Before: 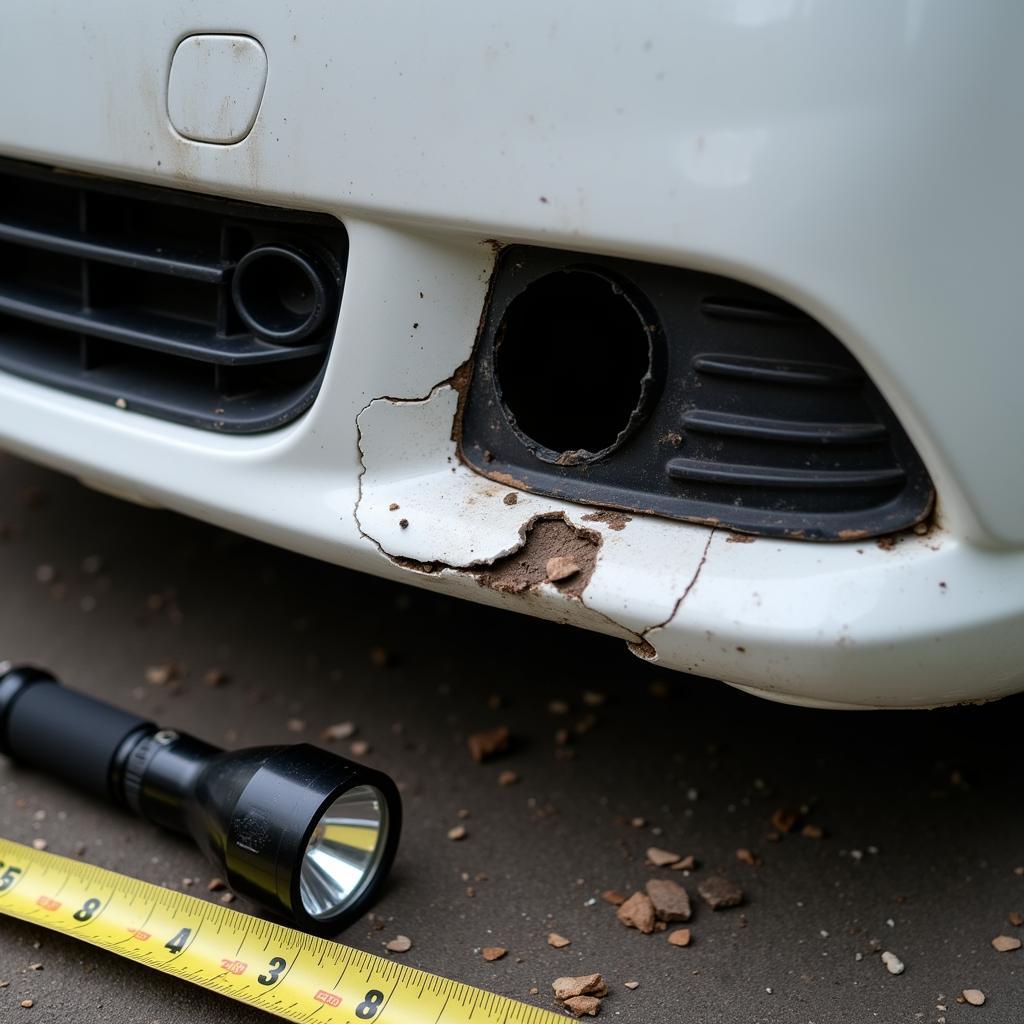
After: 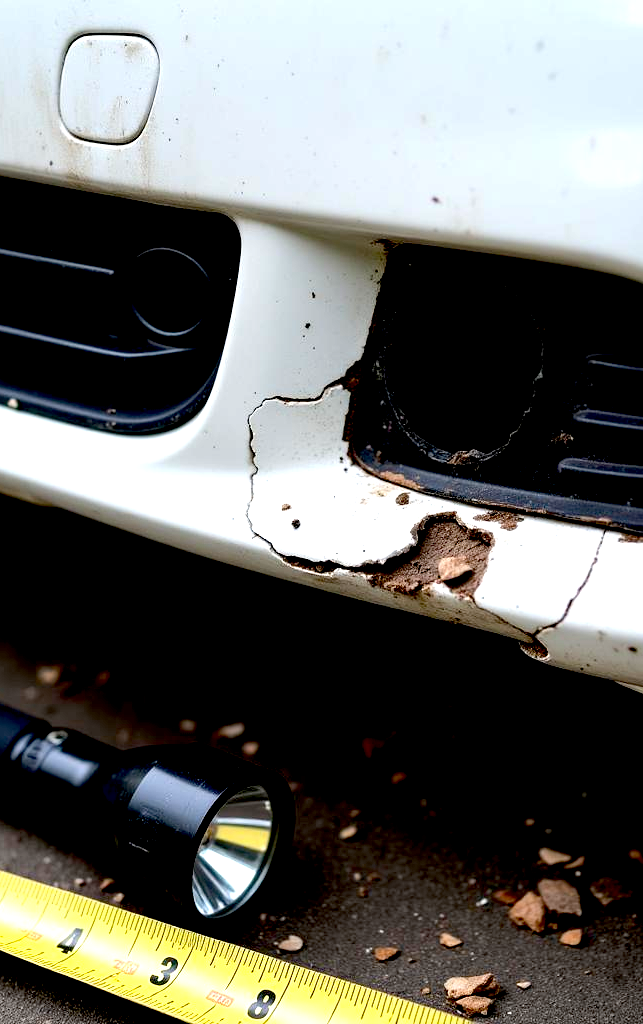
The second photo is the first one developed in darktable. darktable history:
tone equalizer: -8 EV -0.417 EV, -7 EV -0.389 EV, -6 EV -0.333 EV, -5 EV -0.222 EV, -3 EV 0.222 EV, -2 EV 0.333 EV, -1 EV 0.389 EV, +0 EV 0.417 EV, edges refinement/feathering 500, mask exposure compensation -1.57 EV, preserve details no
crop: left 10.644%, right 26.528%
exposure: black level correction 0.04, exposure 0.5 EV, compensate highlight preservation false
